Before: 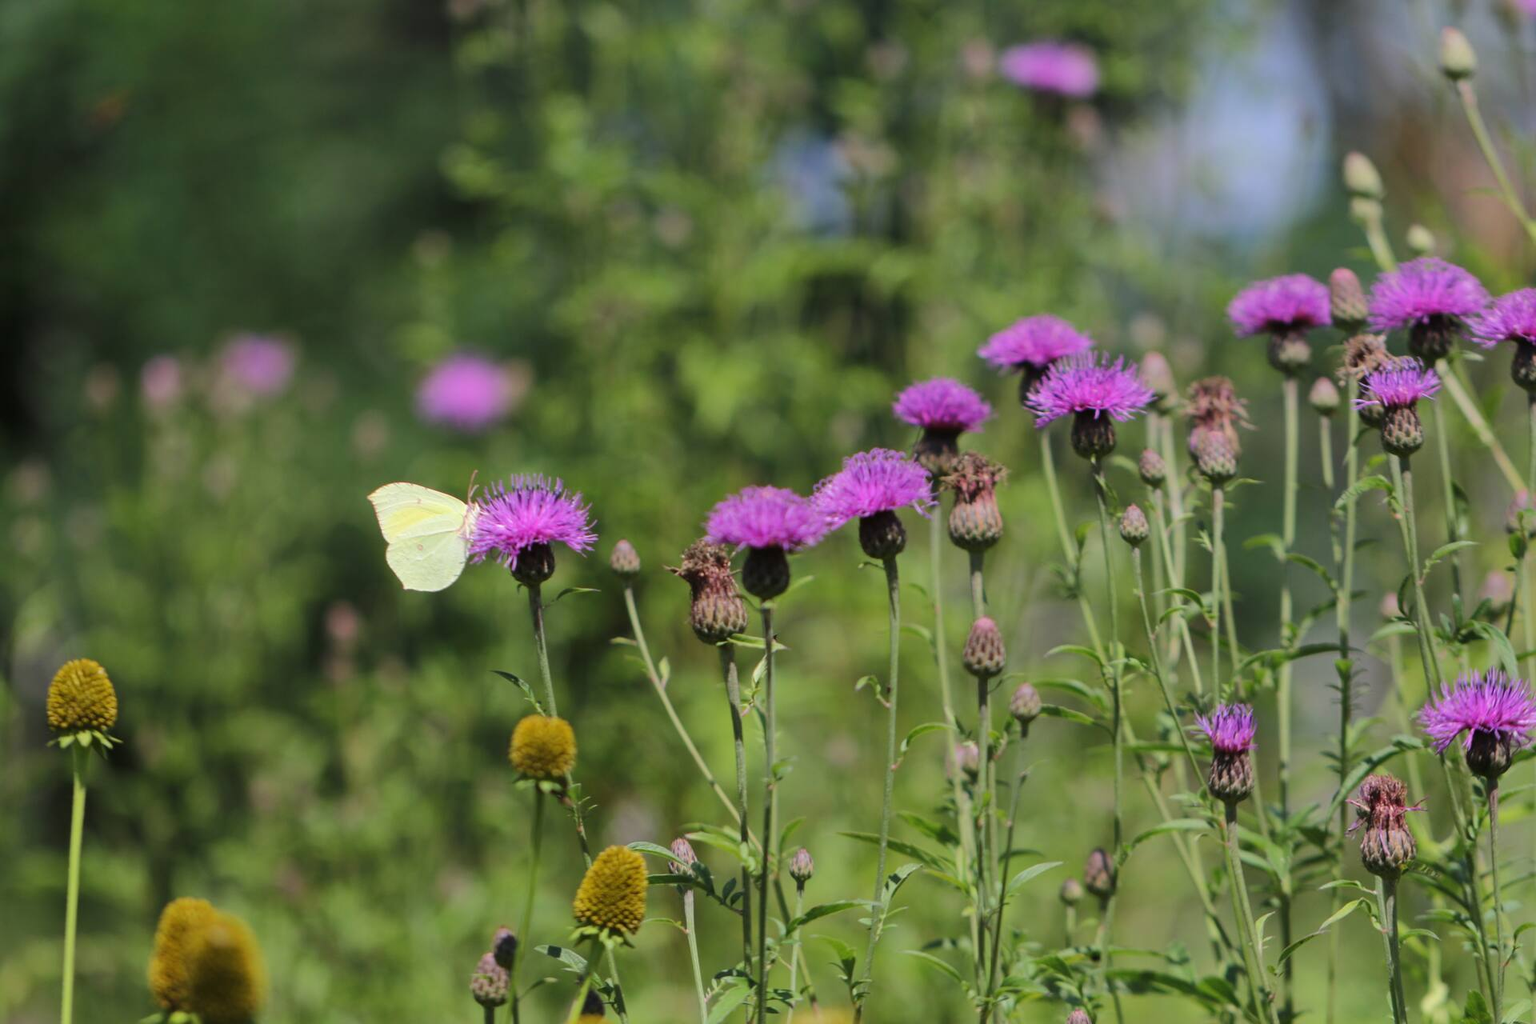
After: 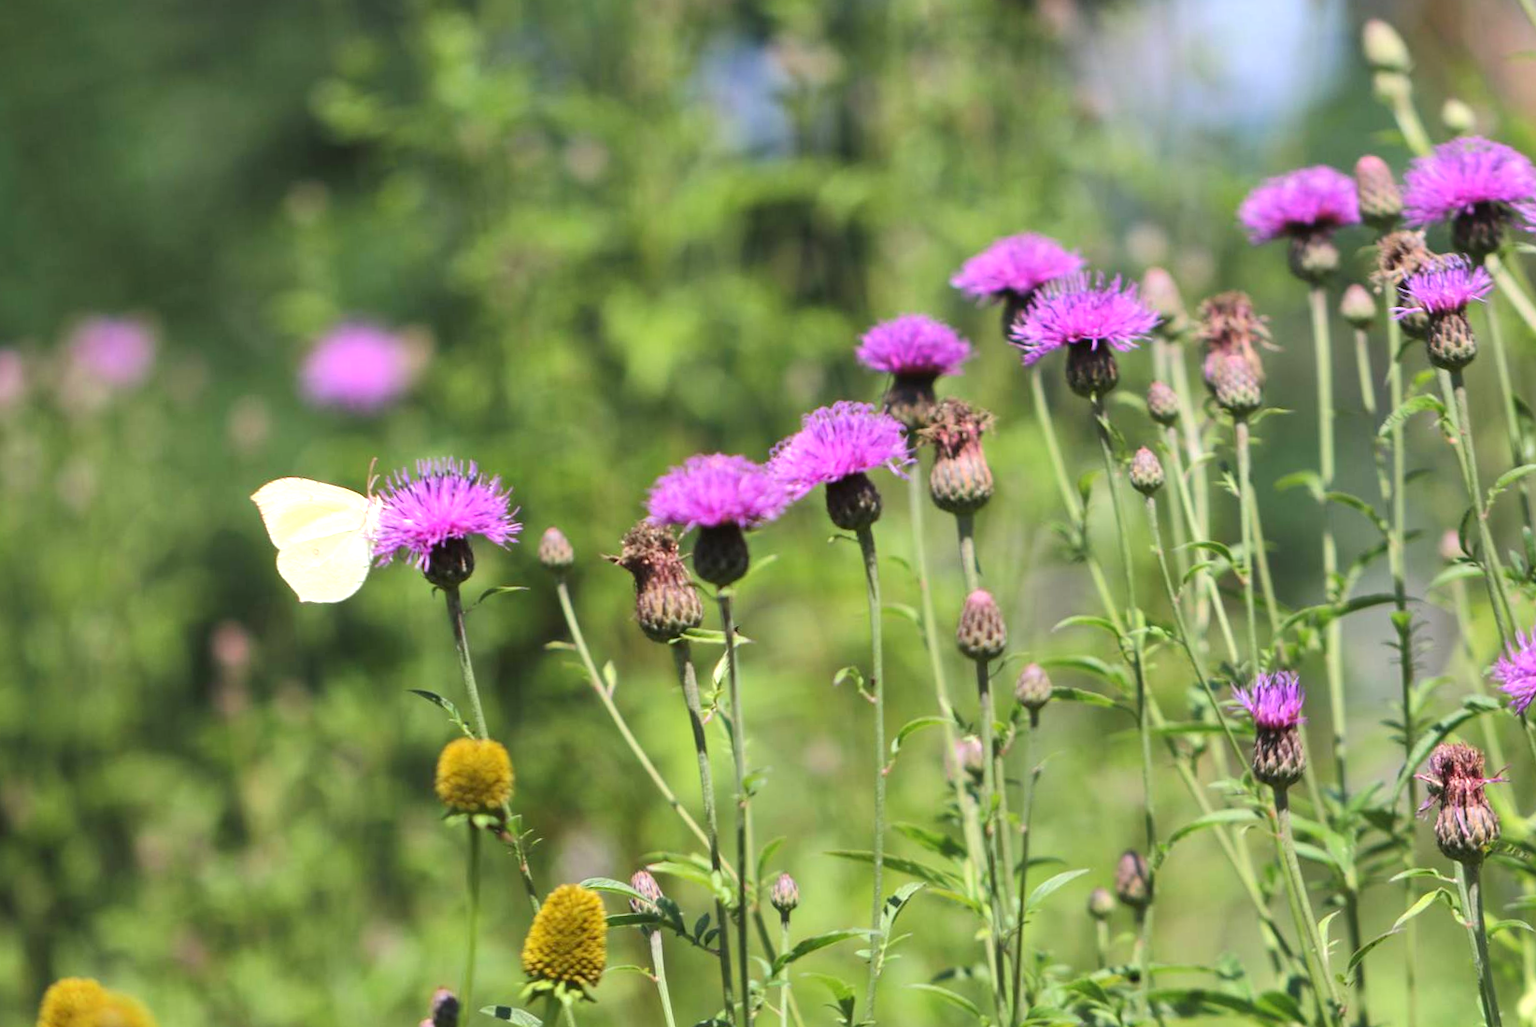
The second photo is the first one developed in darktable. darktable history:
crop and rotate: angle 3.77°, left 6.101%, top 5.696%
exposure: exposure 0.467 EV, compensate exposure bias true, compensate highlight preservation false
